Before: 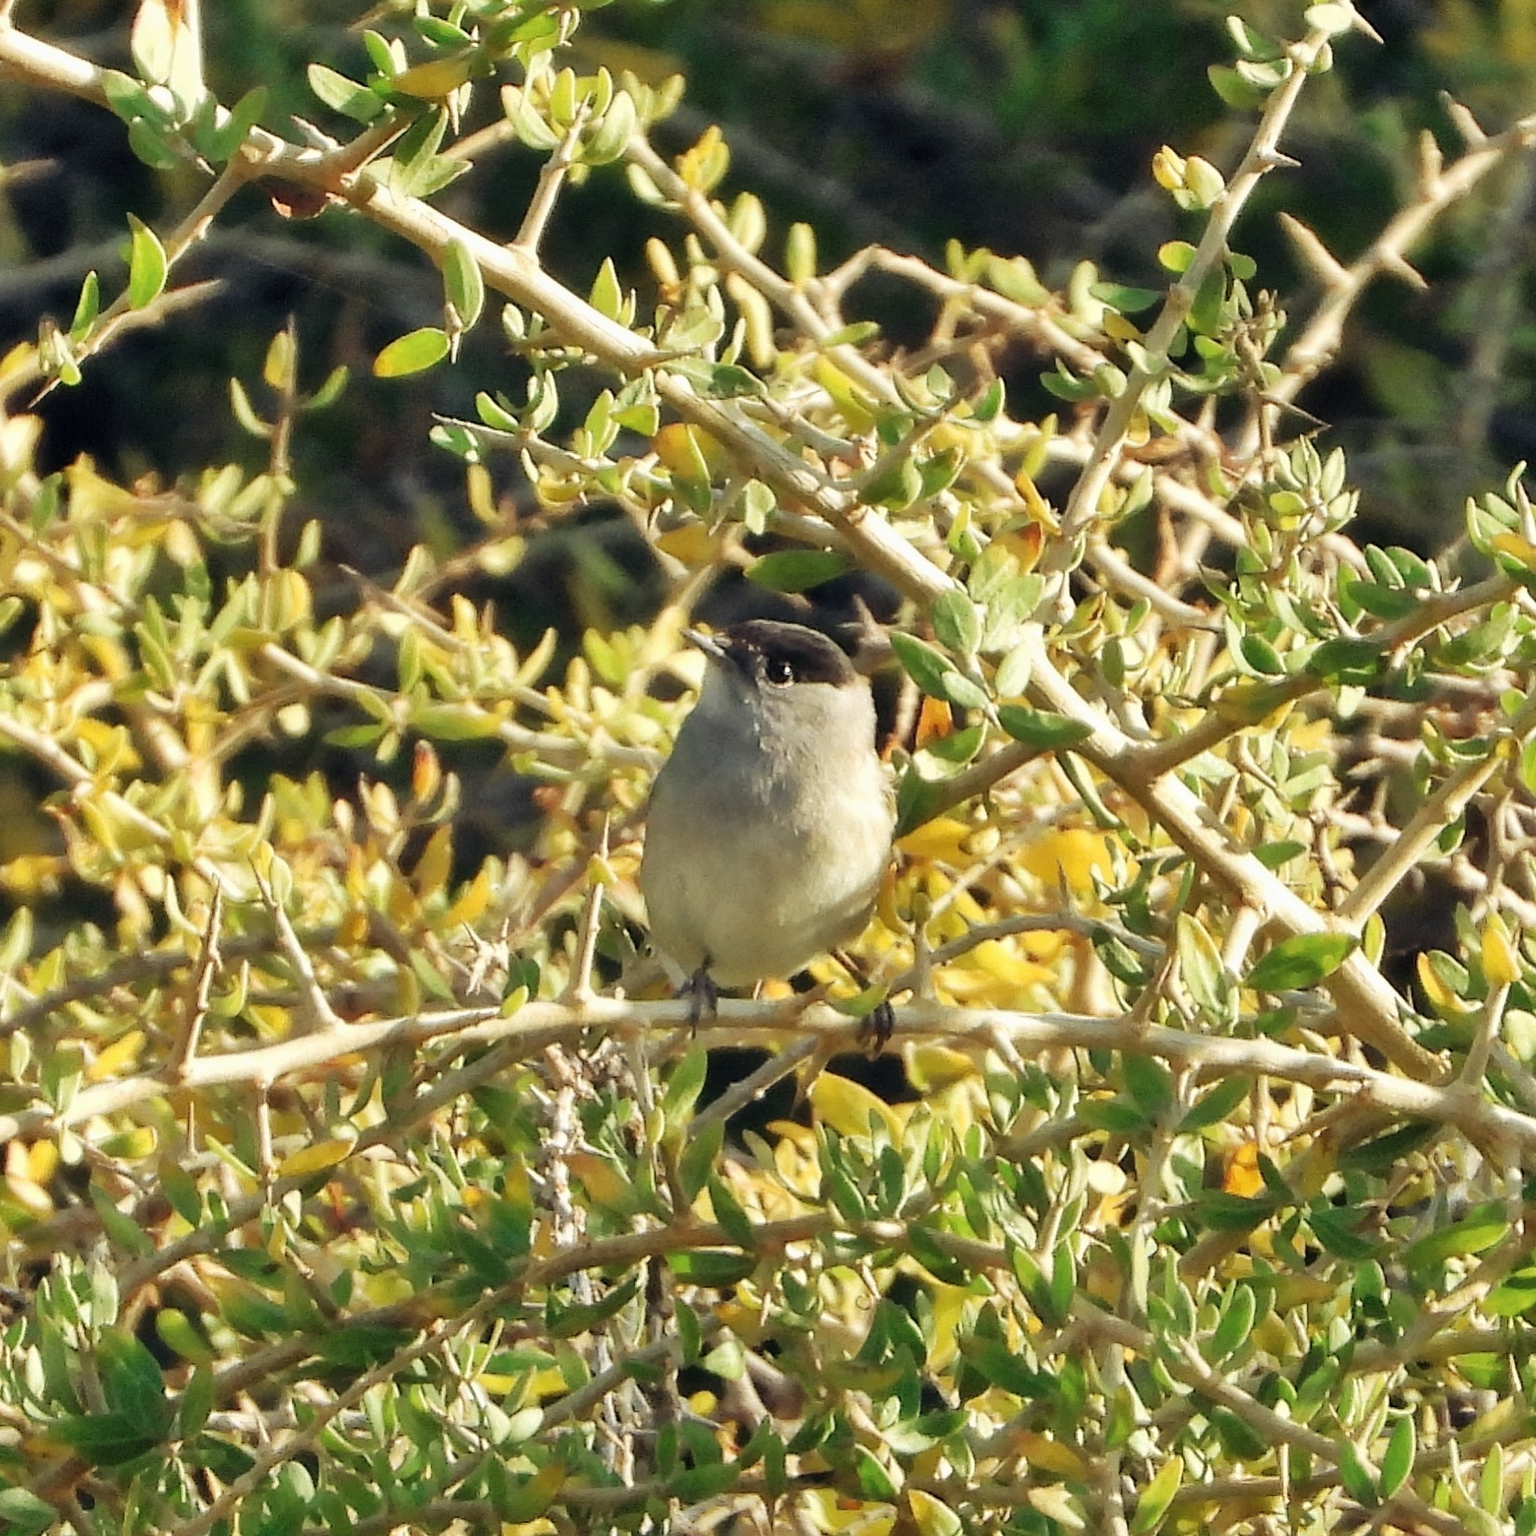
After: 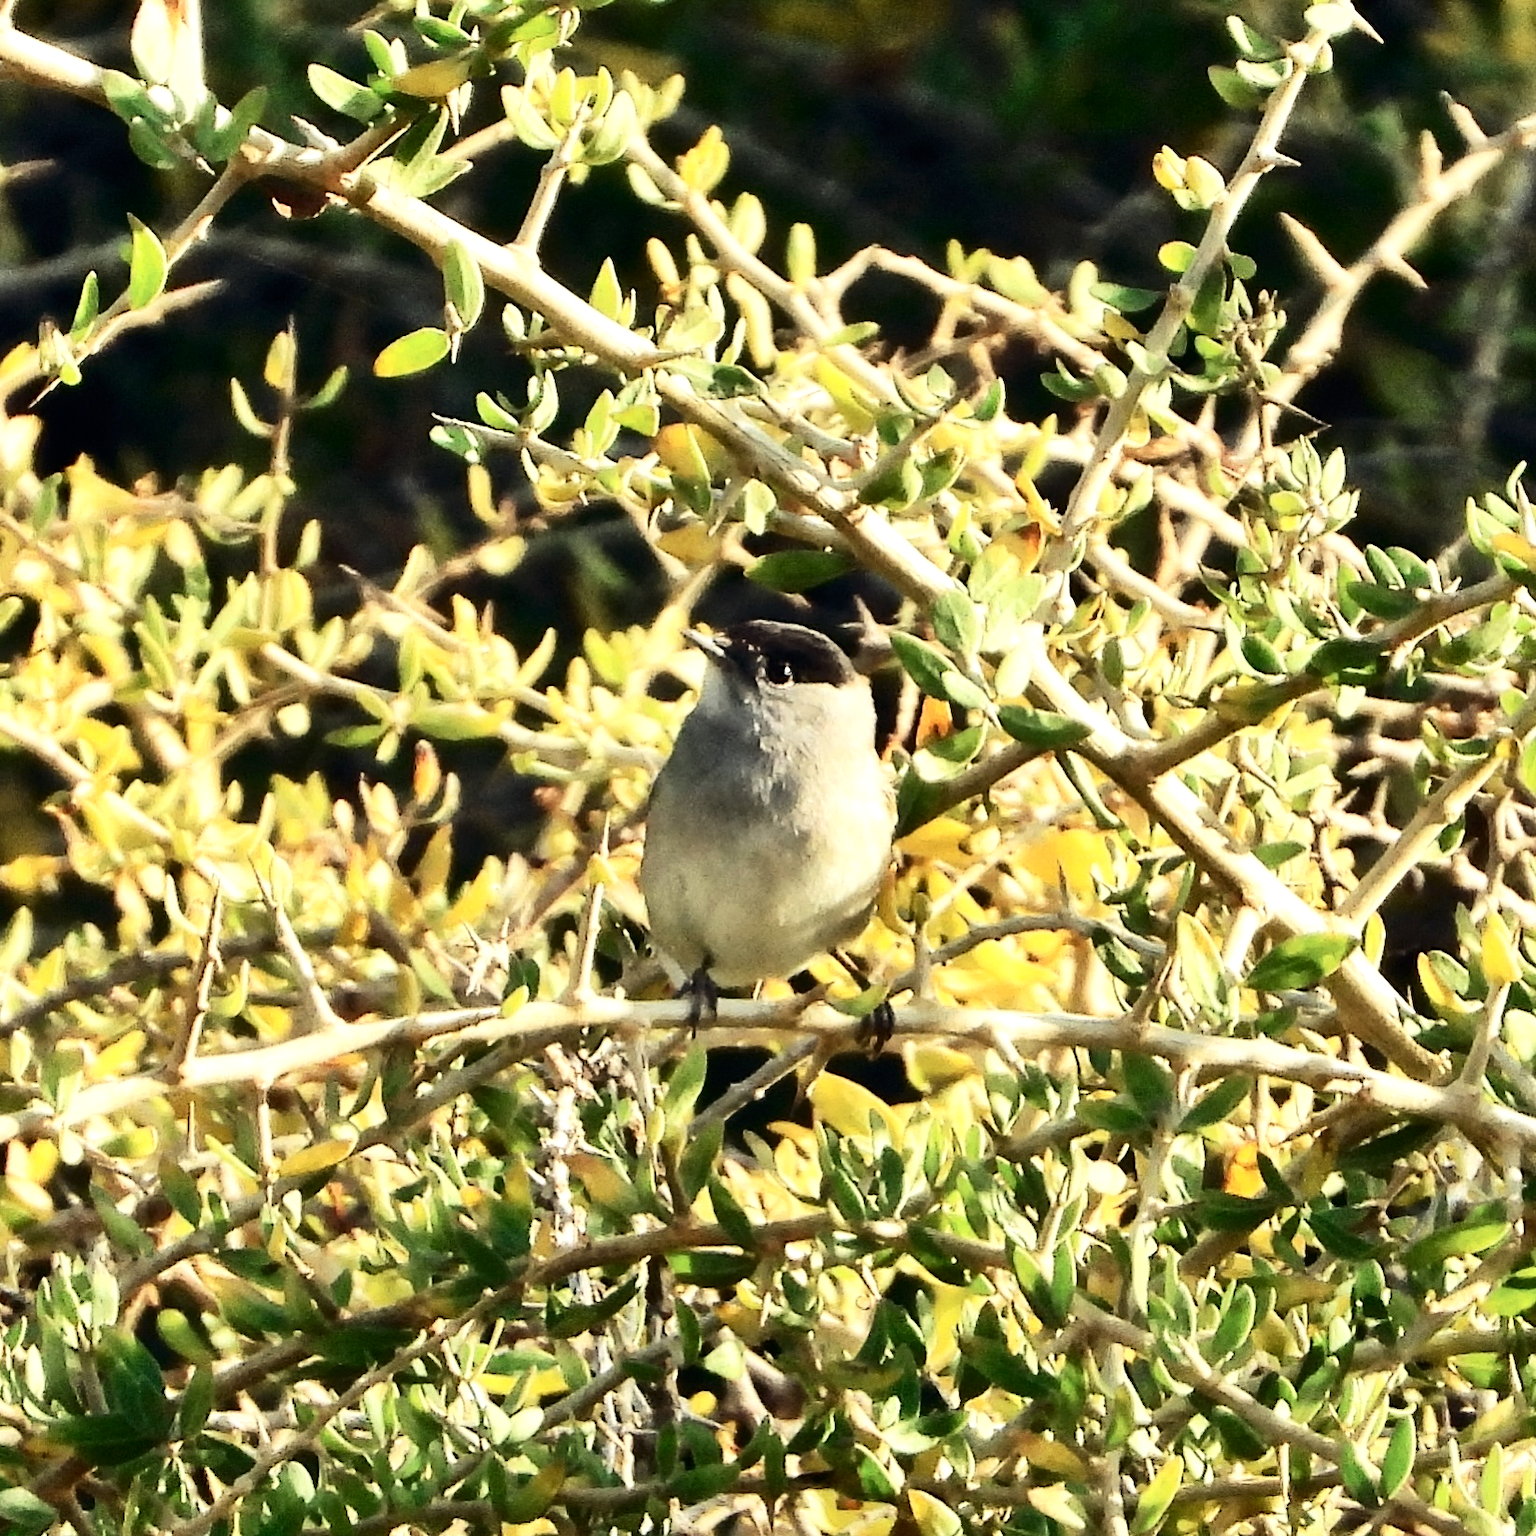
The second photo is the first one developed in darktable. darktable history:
tone equalizer: -8 EV -0.452 EV, -7 EV -0.407 EV, -6 EV -0.37 EV, -5 EV -0.238 EV, -3 EV 0.236 EV, -2 EV 0.327 EV, -1 EV 0.414 EV, +0 EV 0.428 EV, edges refinement/feathering 500, mask exposure compensation -1.57 EV, preserve details no
contrast brightness saturation: contrast 0.291
